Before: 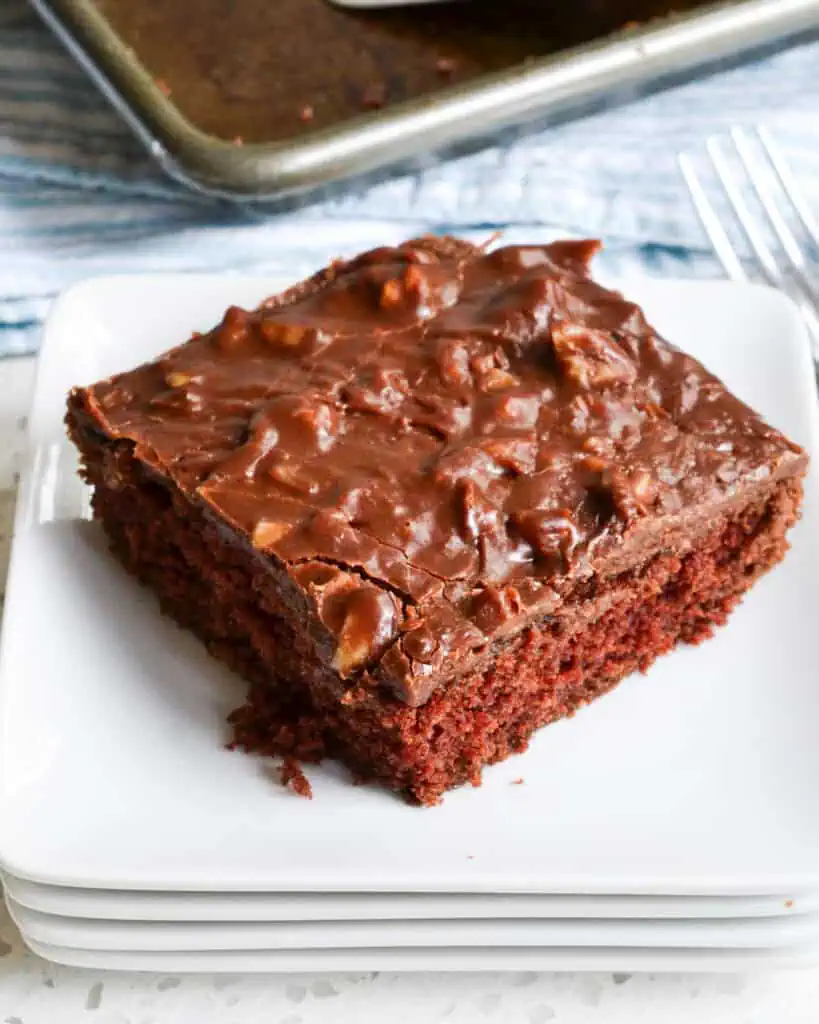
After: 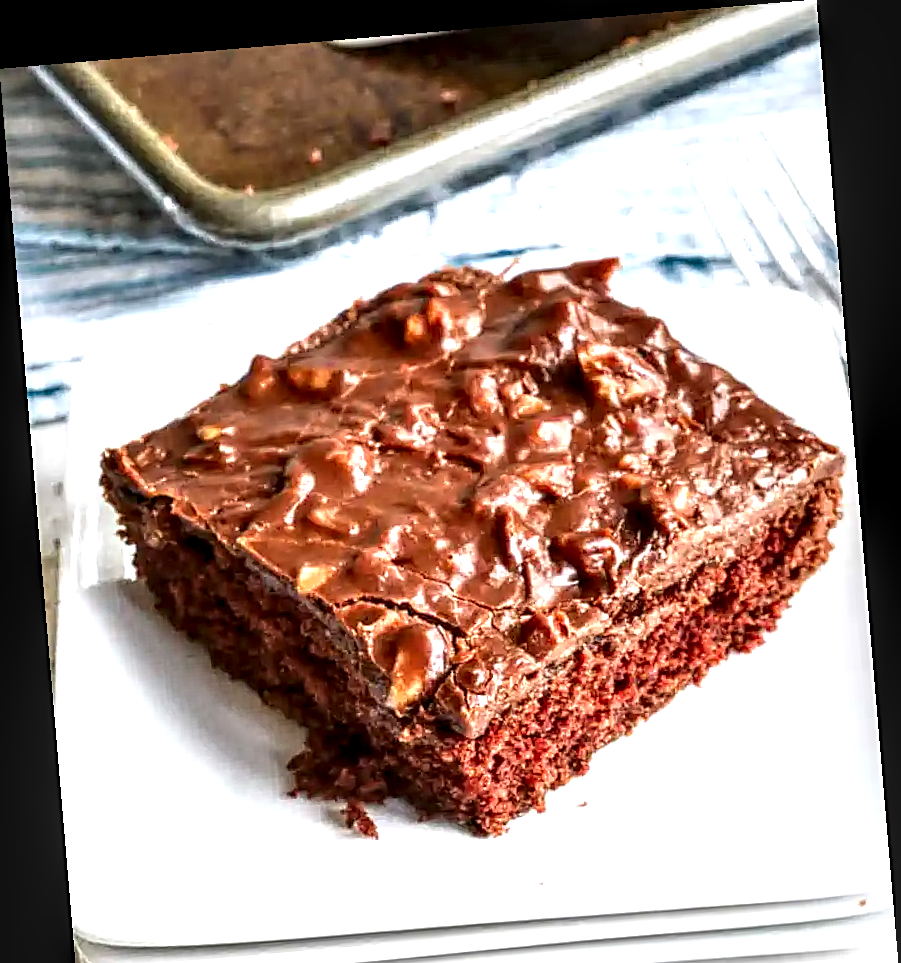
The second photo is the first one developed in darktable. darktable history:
local contrast: highlights 19%, detail 186%
crop and rotate: top 0%, bottom 11.49%
sharpen: on, module defaults
exposure: black level correction 0, exposure 0.7 EV, compensate exposure bias true, compensate highlight preservation false
rotate and perspective: rotation -4.86°, automatic cropping off
